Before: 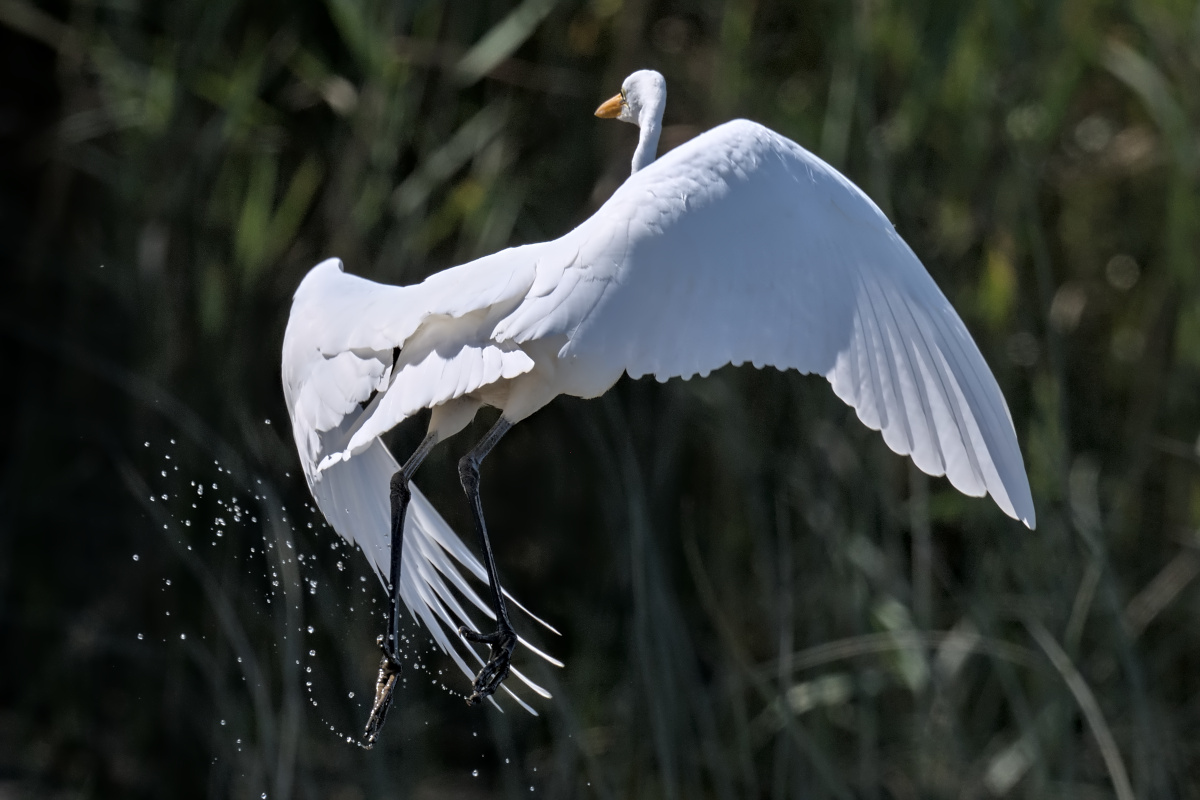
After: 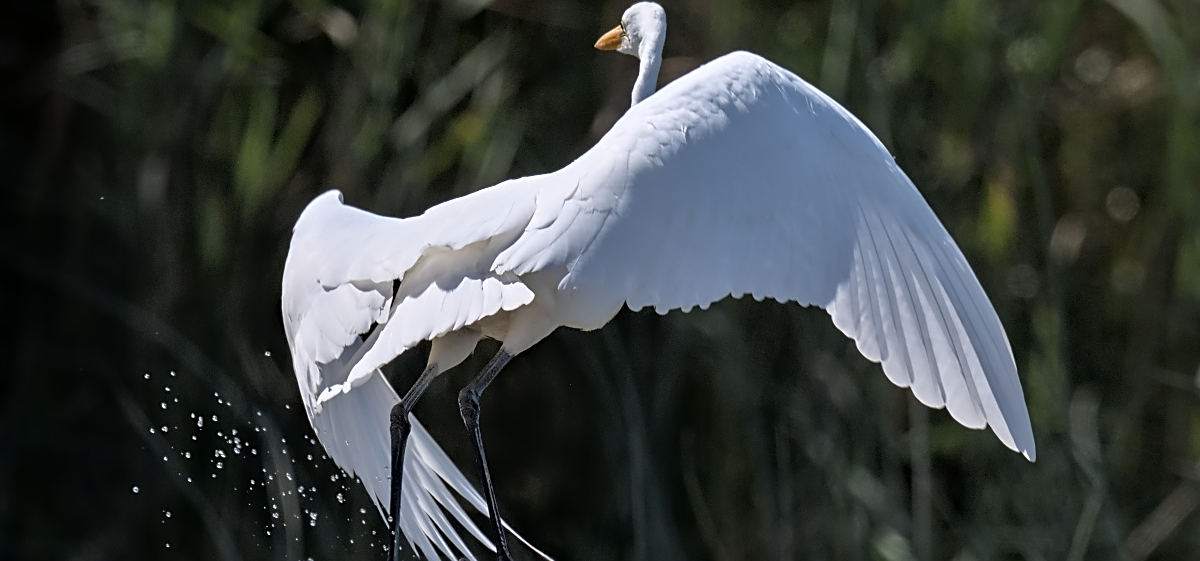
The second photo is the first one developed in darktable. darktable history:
sharpen: on, module defaults
crop and rotate: top 8.558%, bottom 21.273%
